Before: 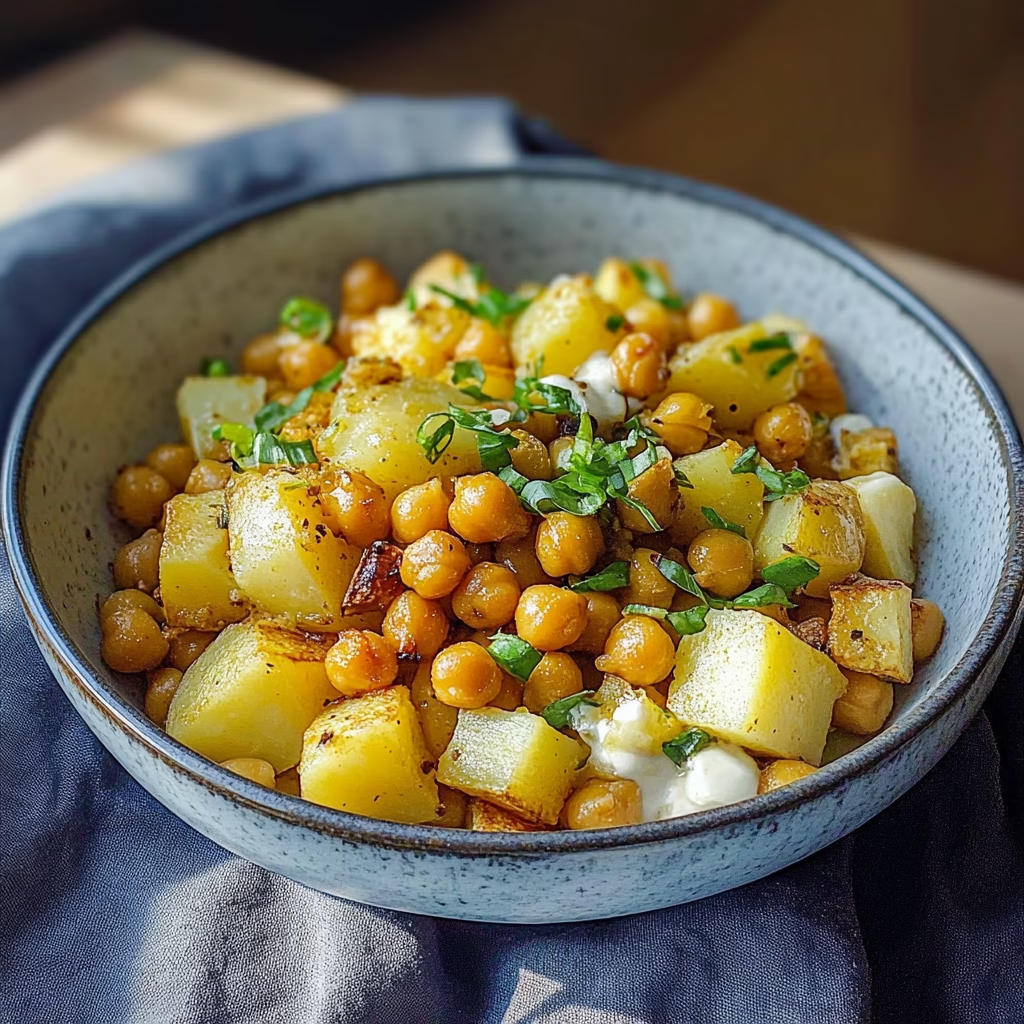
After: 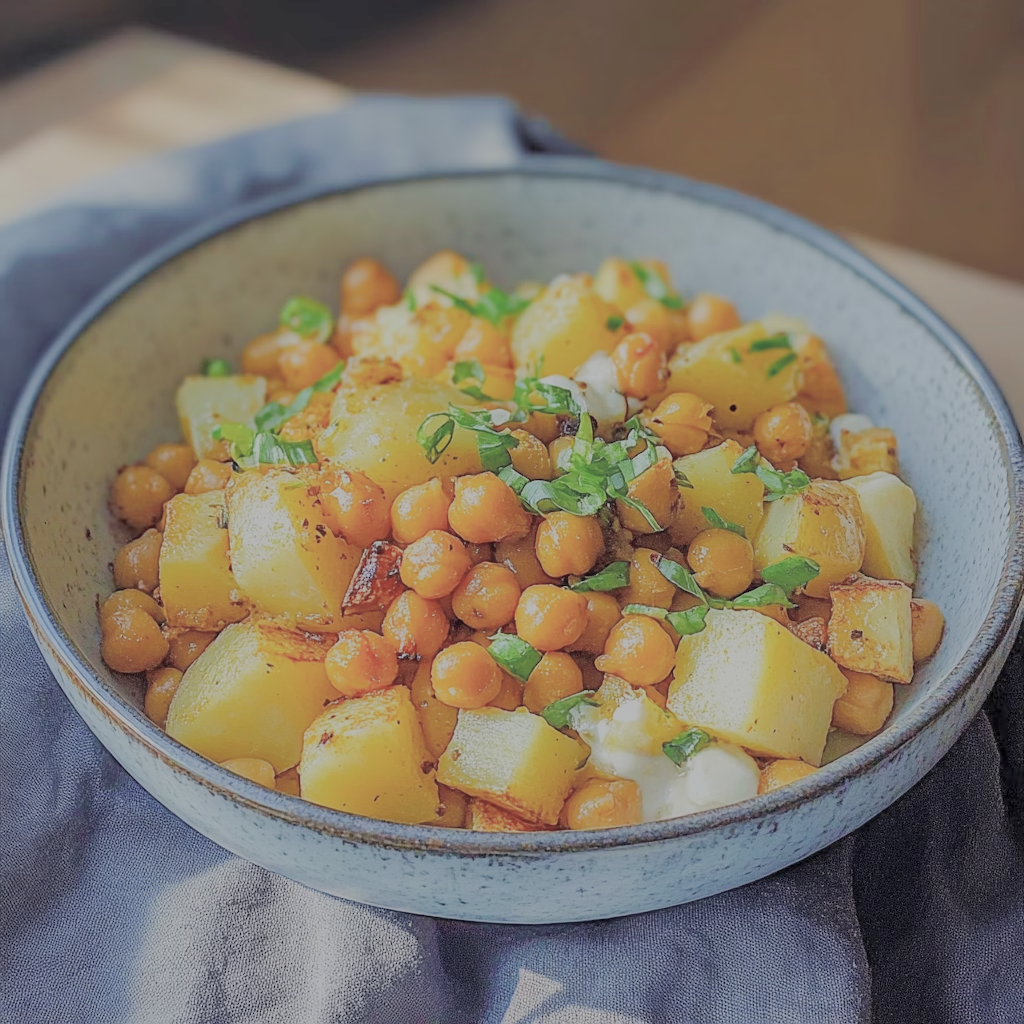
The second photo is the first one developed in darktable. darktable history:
contrast brightness saturation: brightness 0.146
filmic rgb: black relative exposure -13.89 EV, white relative exposure 7.98 EV, hardness 3.74, latitude 49.07%, contrast 0.502
